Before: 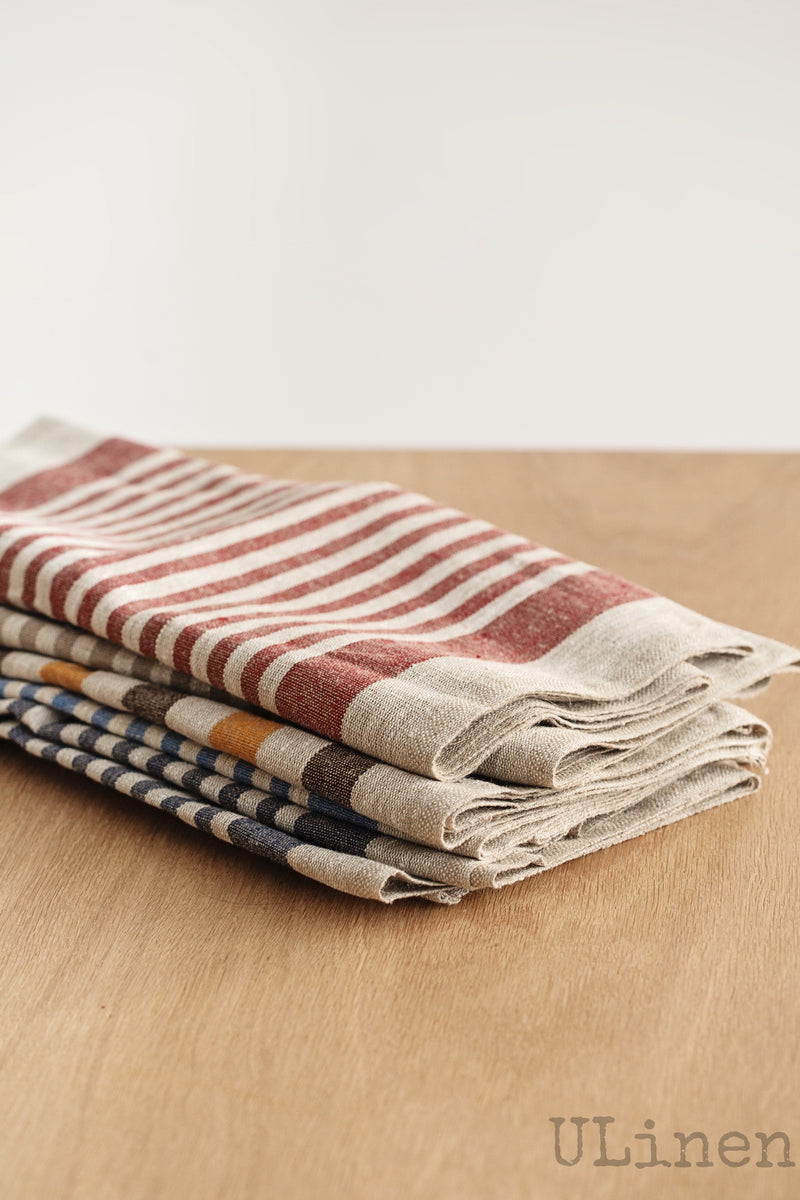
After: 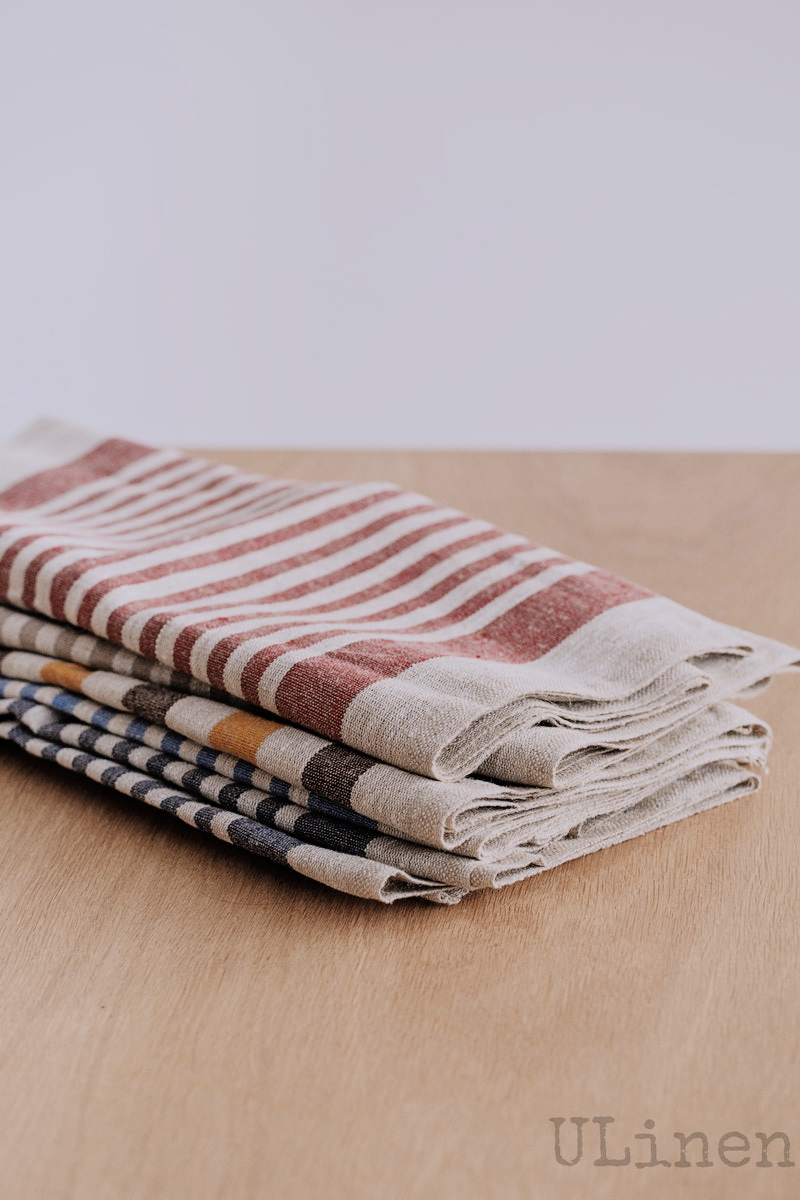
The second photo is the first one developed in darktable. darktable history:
filmic rgb: black relative exposure -7.65 EV, white relative exposure 4.56 EV, hardness 3.61
color zones: curves: ch1 [(0.077, 0.436) (0.25, 0.5) (0.75, 0.5)]
white balance: red 1.004, blue 1.096
